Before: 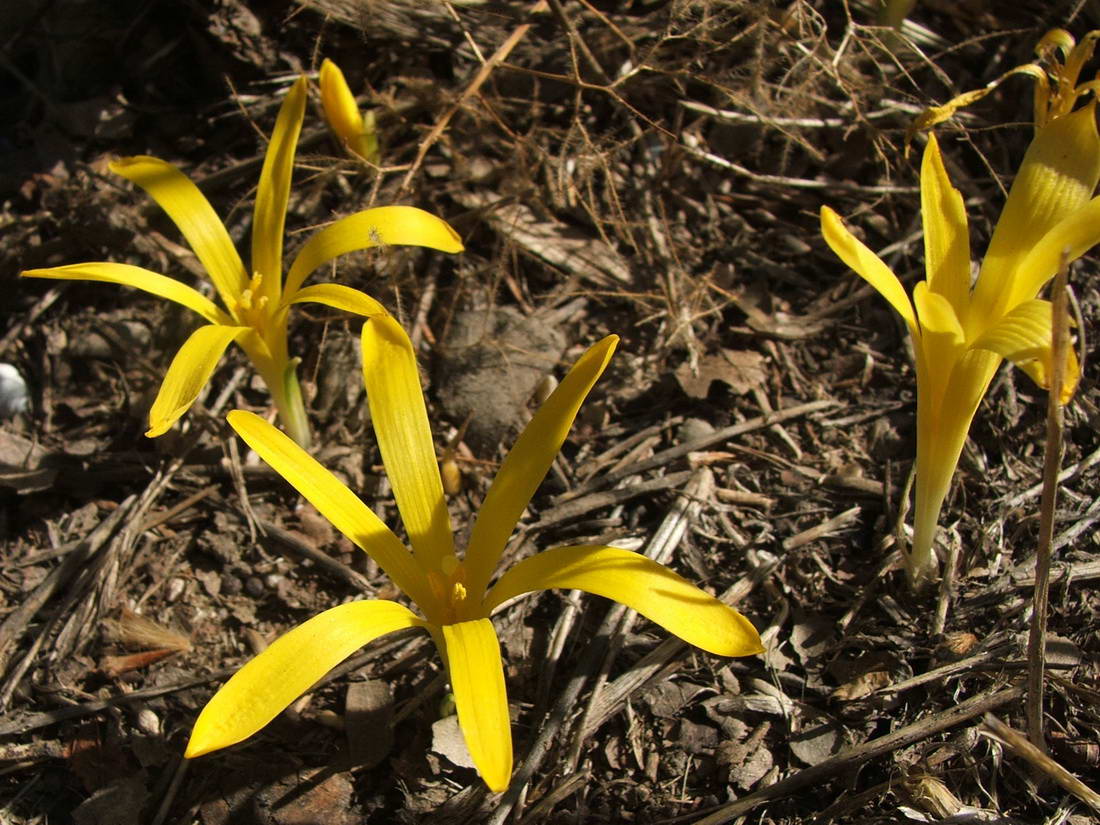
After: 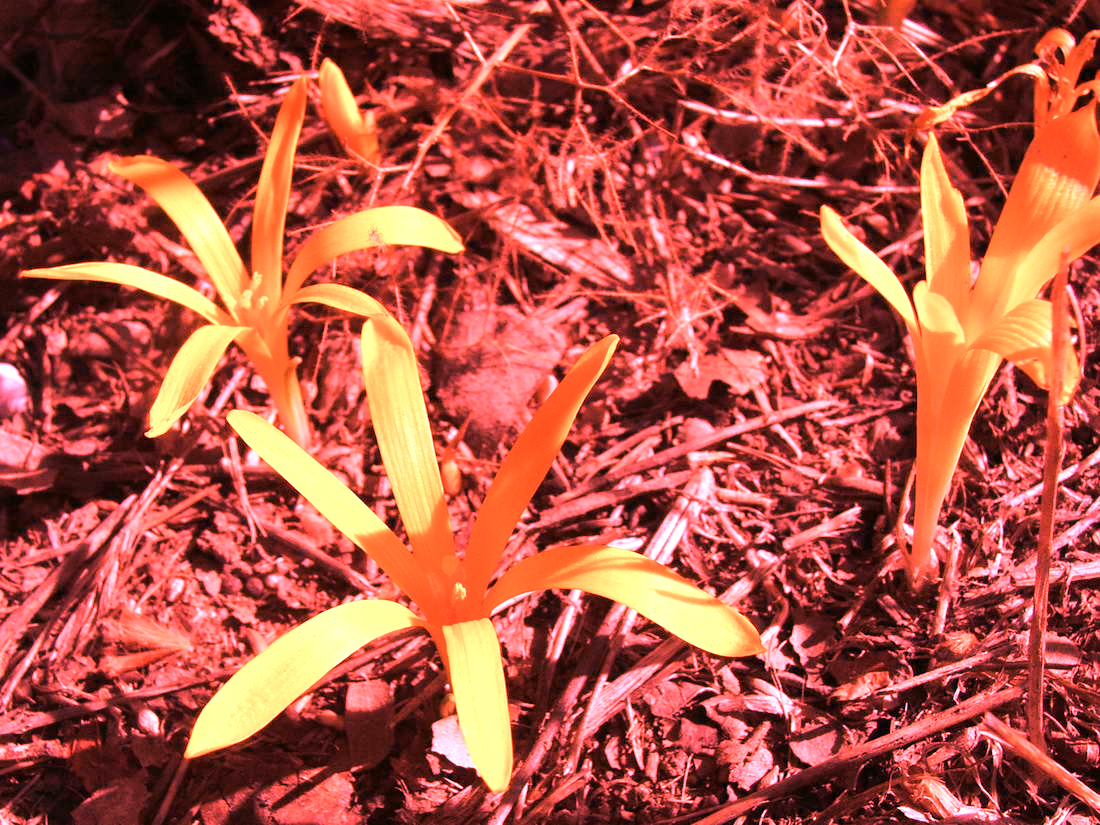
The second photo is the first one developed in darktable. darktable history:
white balance: red 2.9, blue 1.358
color calibration: illuminant F (fluorescent), F source F9 (Cool White Deluxe 4150 K) – high CRI, x 0.374, y 0.373, temperature 4158.34 K
